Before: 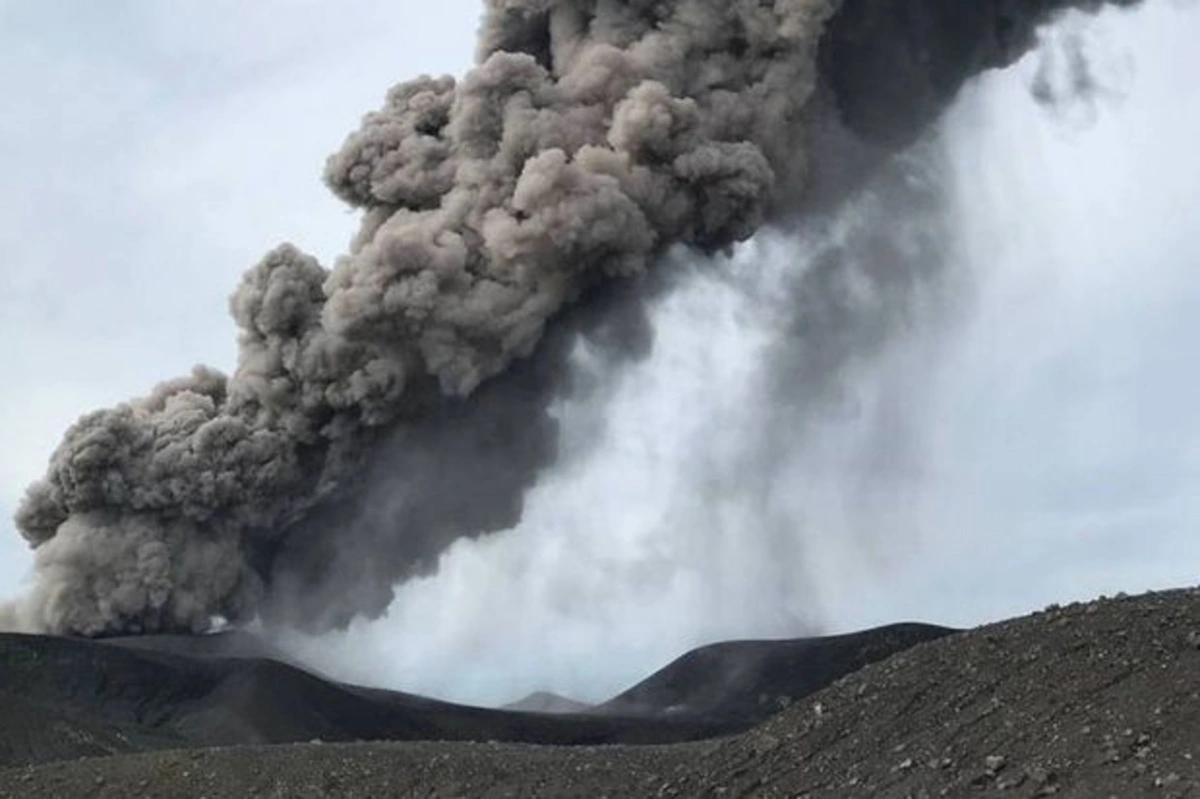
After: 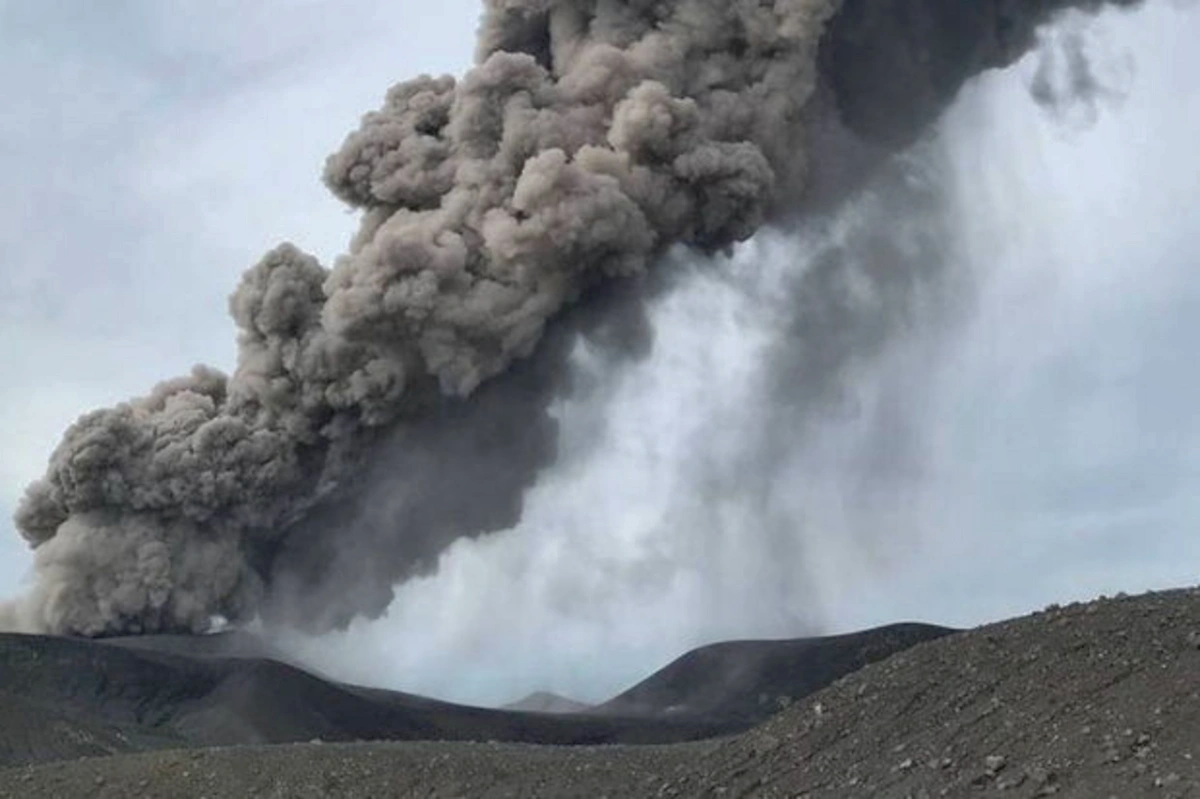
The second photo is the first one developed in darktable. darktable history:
shadows and highlights: on, module defaults
color correction: highlights b* -0.055, saturation 0.99
